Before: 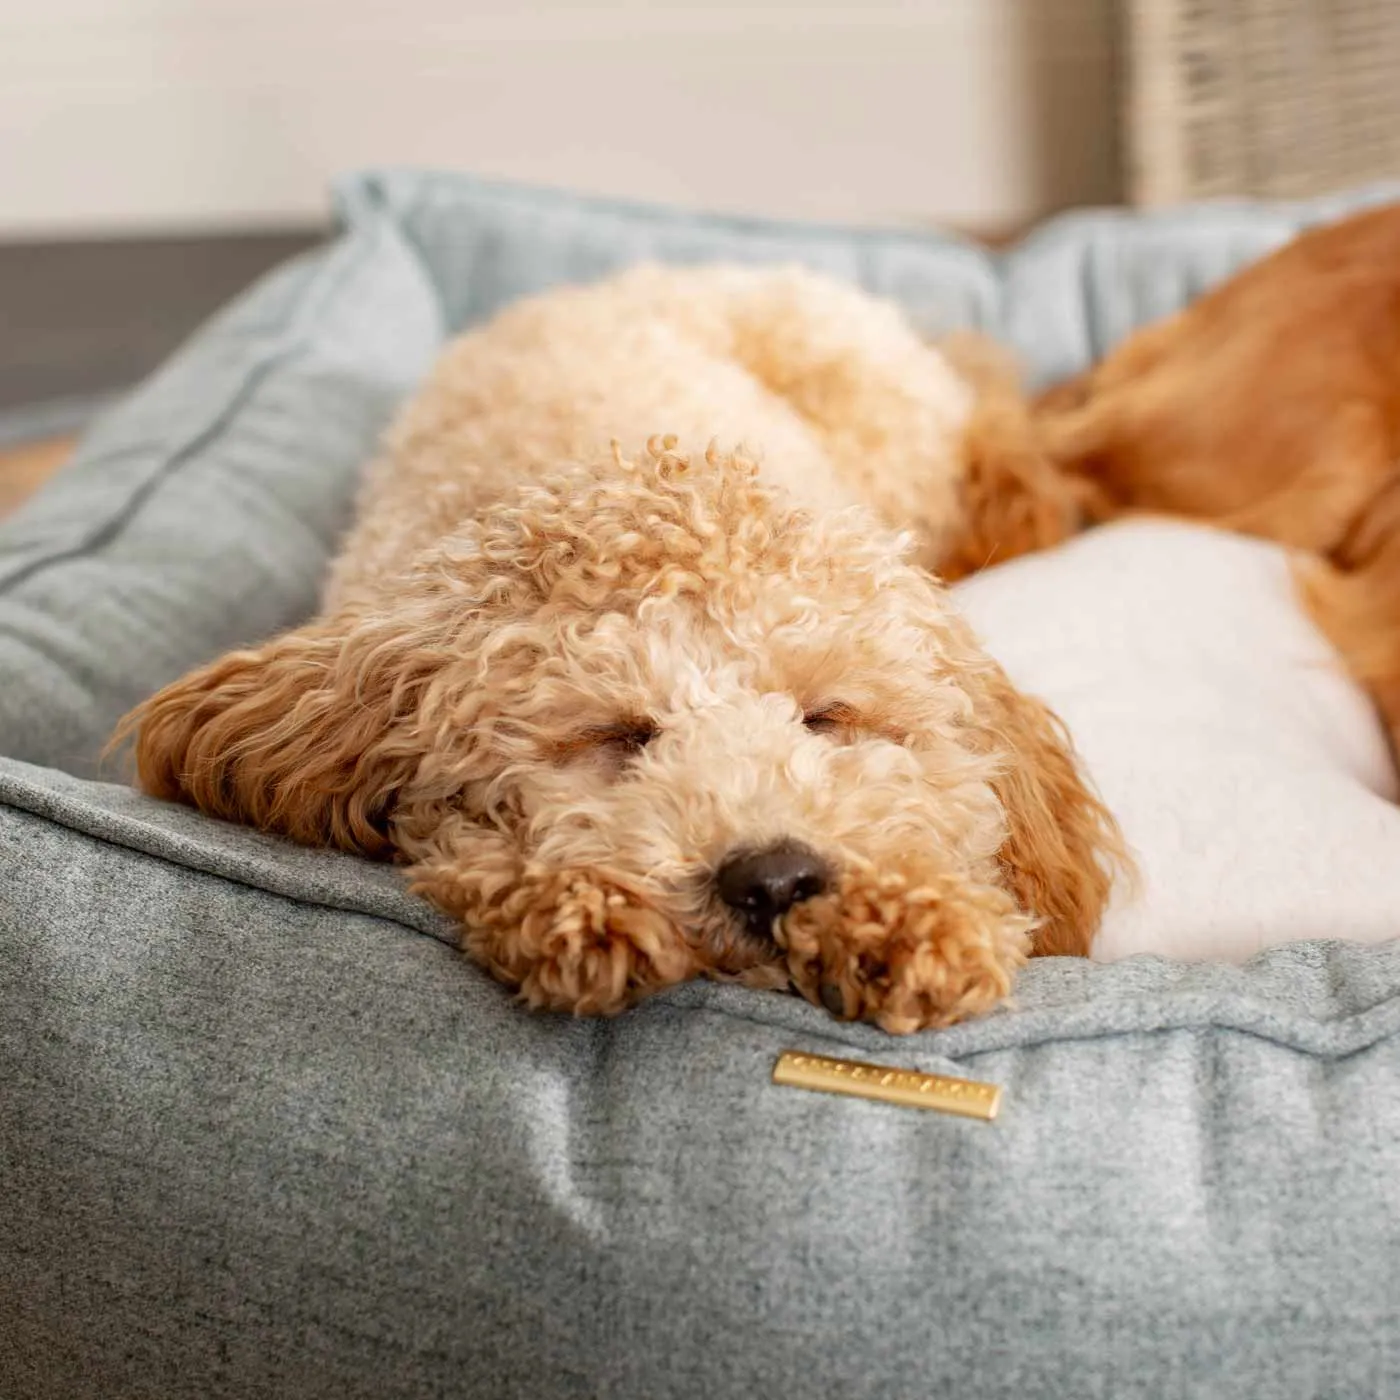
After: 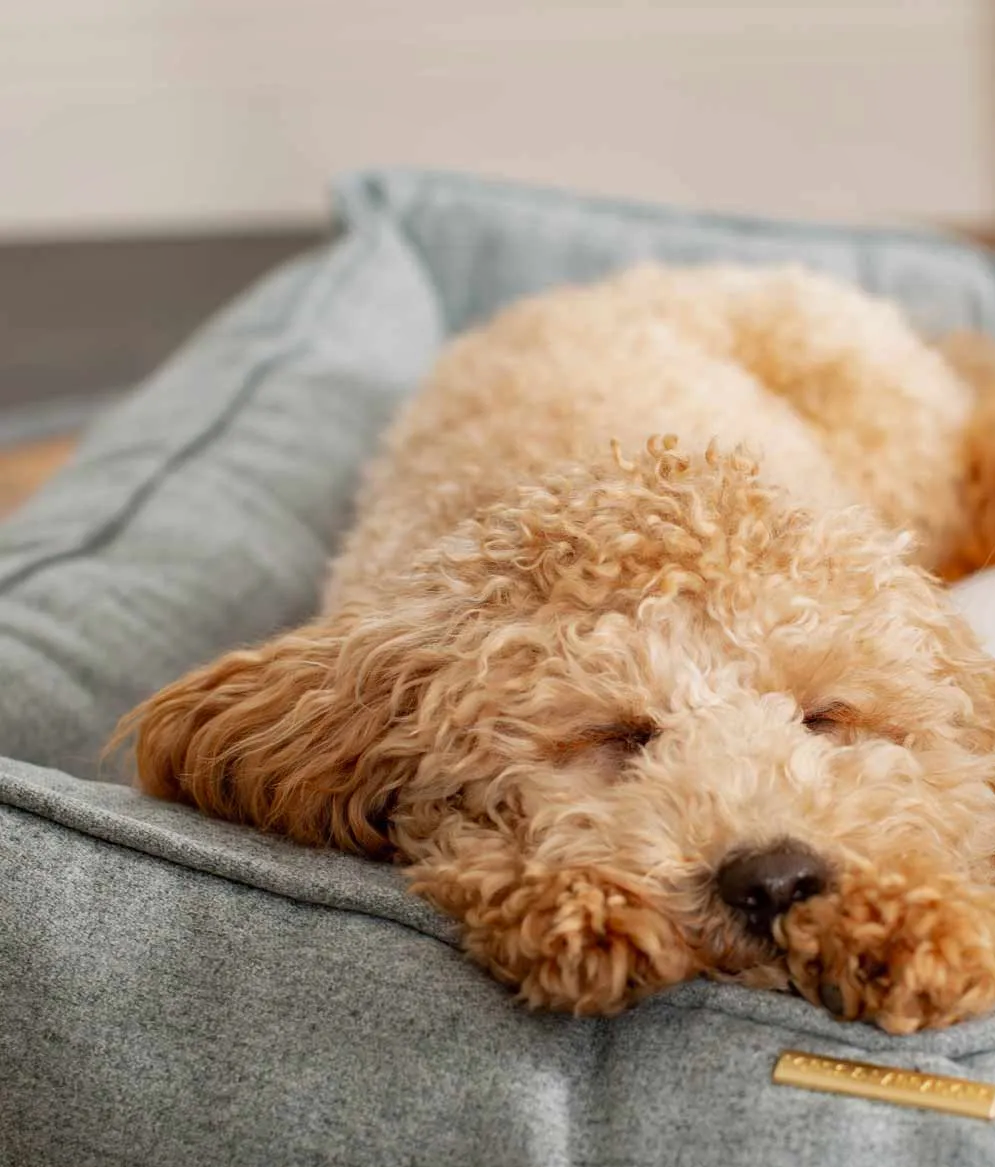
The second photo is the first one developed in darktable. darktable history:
exposure: compensate highlight preservation false
crop: right 28.885%, bottom 16.626%
shadows and highlights: shadows 25, white point adjustment -3, highlights -30
